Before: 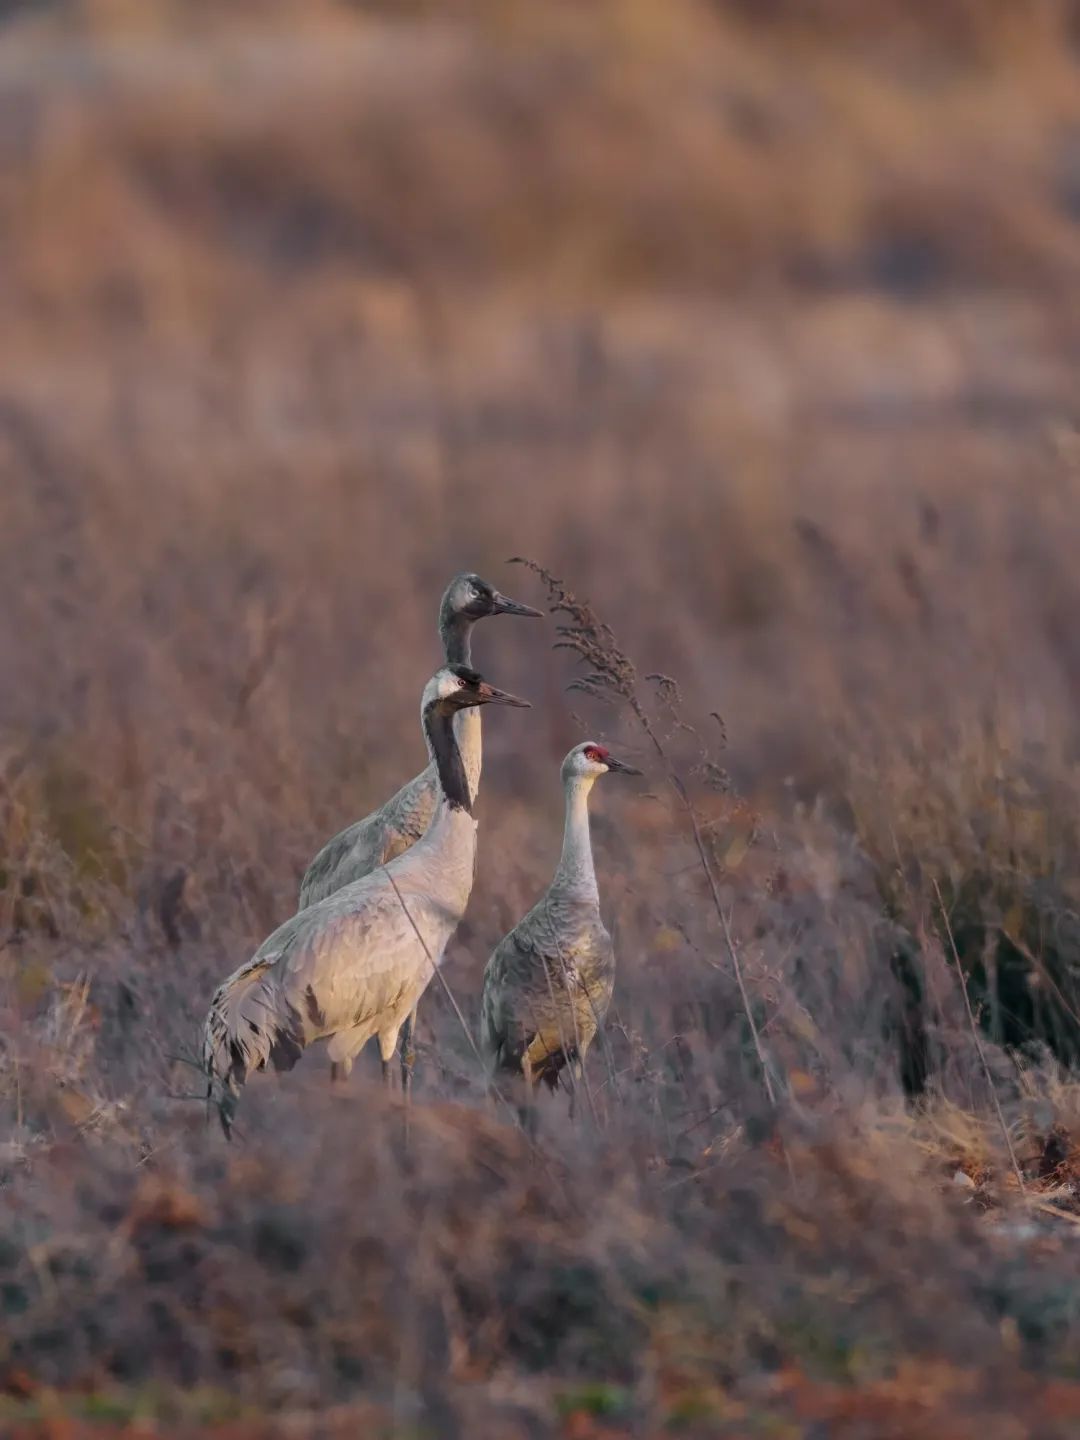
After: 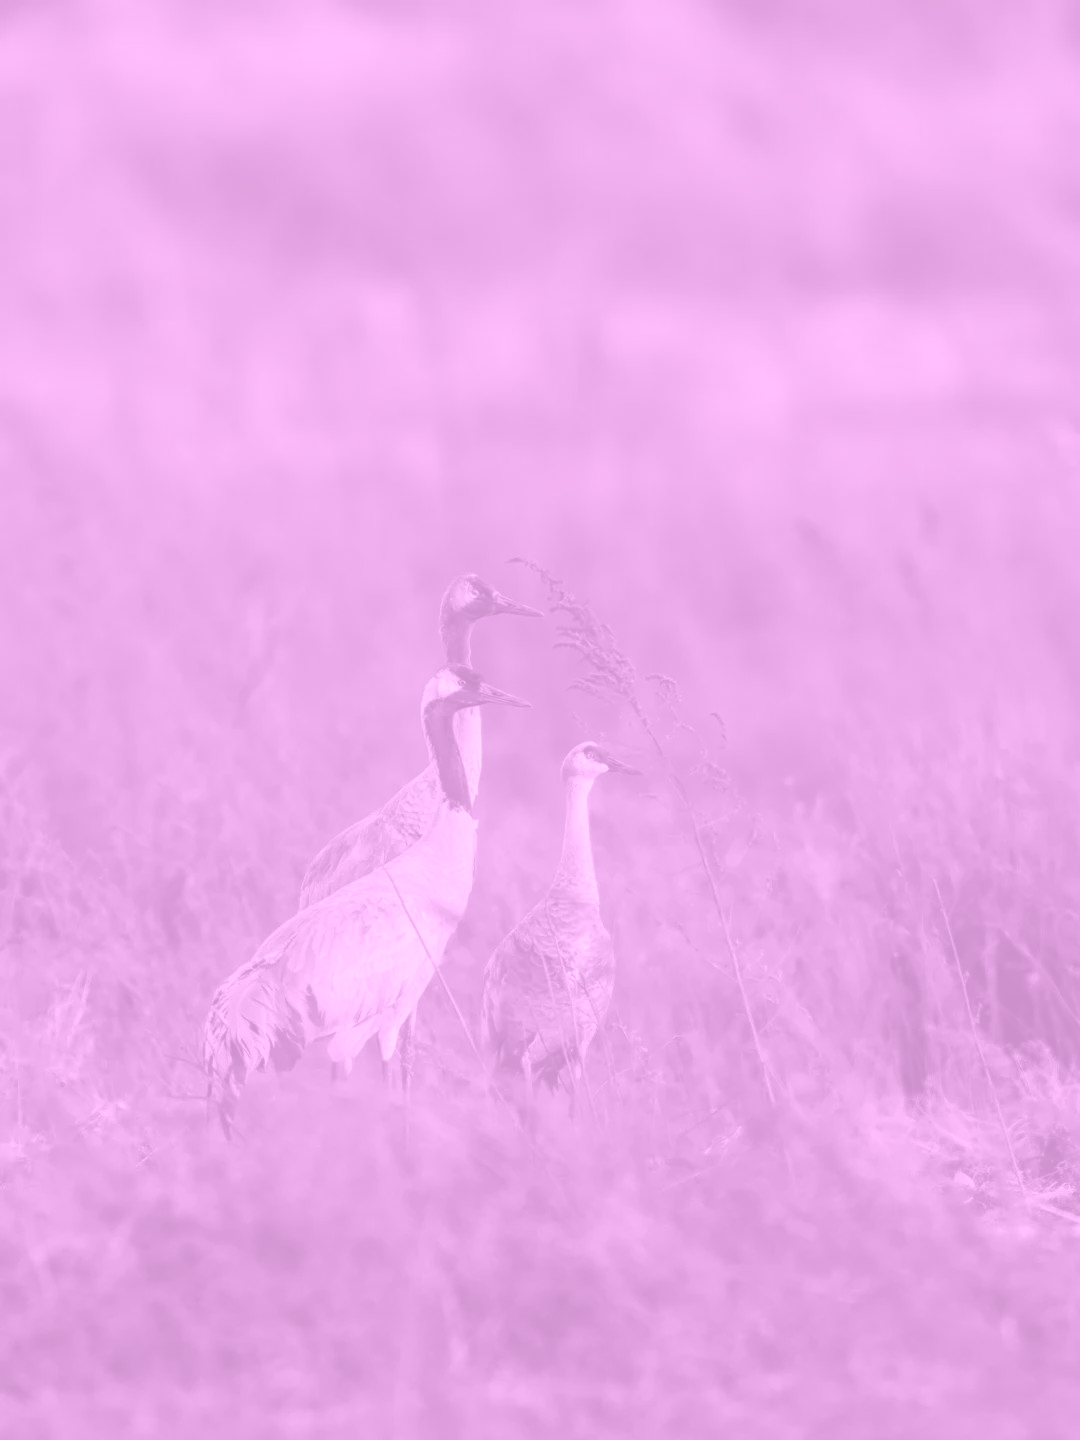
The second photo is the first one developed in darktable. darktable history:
colorize: hue 331.2°, saturation 75%, source mix 30.28%, lightness 70.52%, version 1
local contrast: on, module defaults
contrast brightness saturation: contrast 0.07, brightness -0.14, saturation 0.11
